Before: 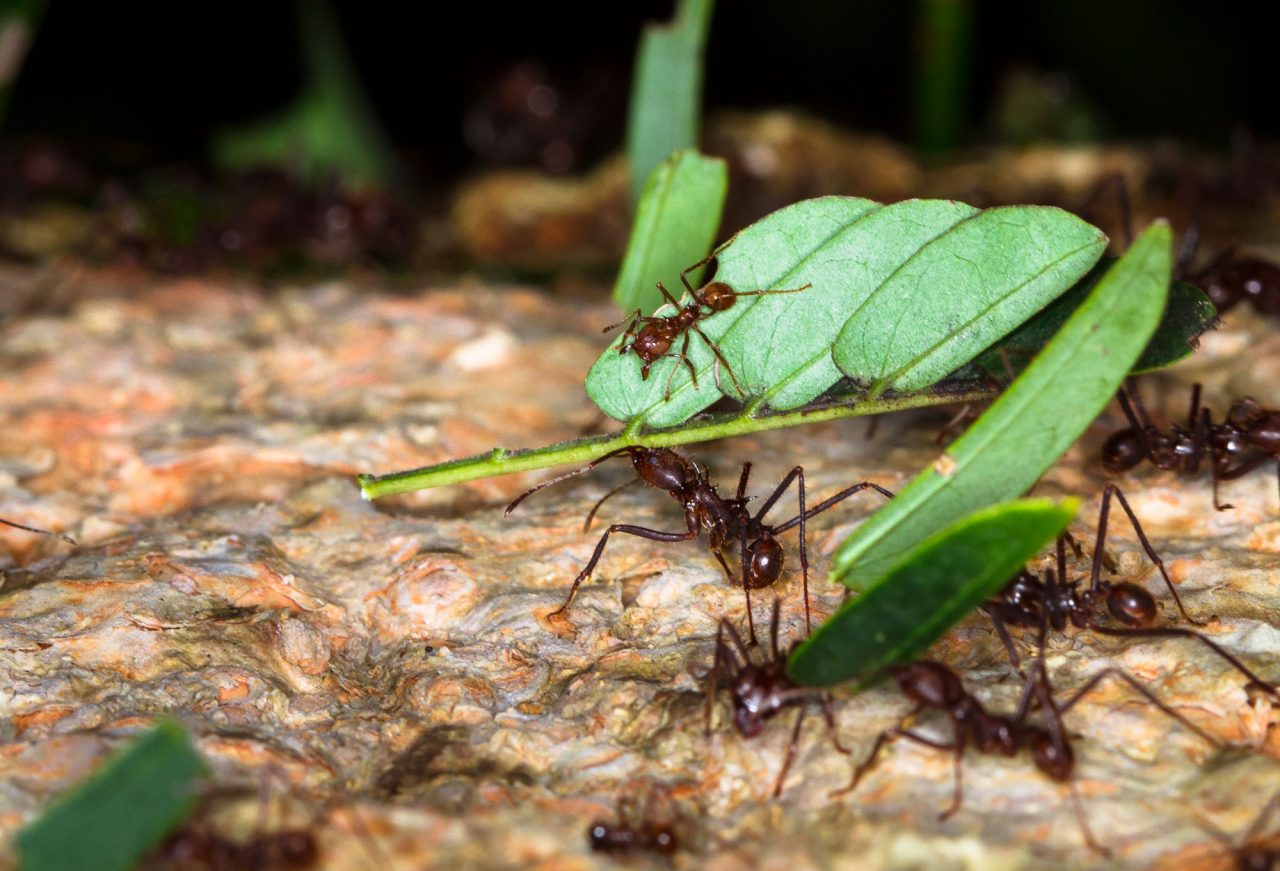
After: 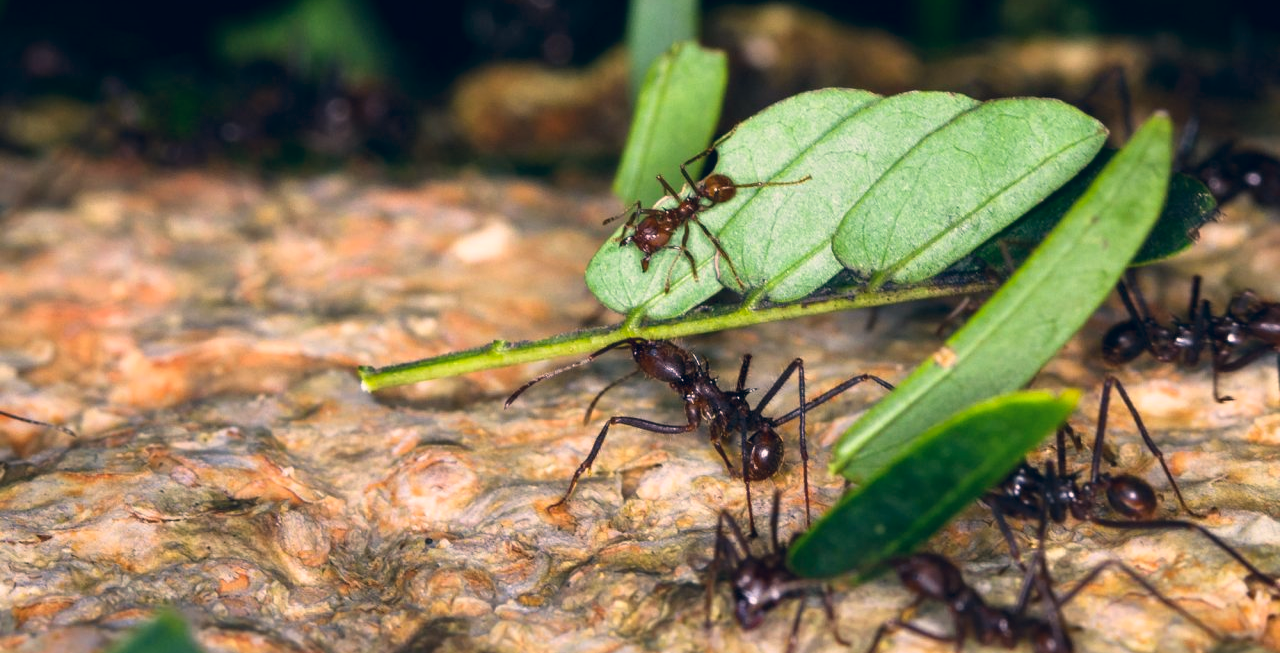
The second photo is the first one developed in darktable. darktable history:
color correction: highlights a* 10.32, highlights b* 14.66, shadows a* -9.59, shadows b* -15.02
crop and rotate: top 12.5%, bottom 12.5%
color zones: mix -62.47%
white balance: red 0.983, blue 1.036
